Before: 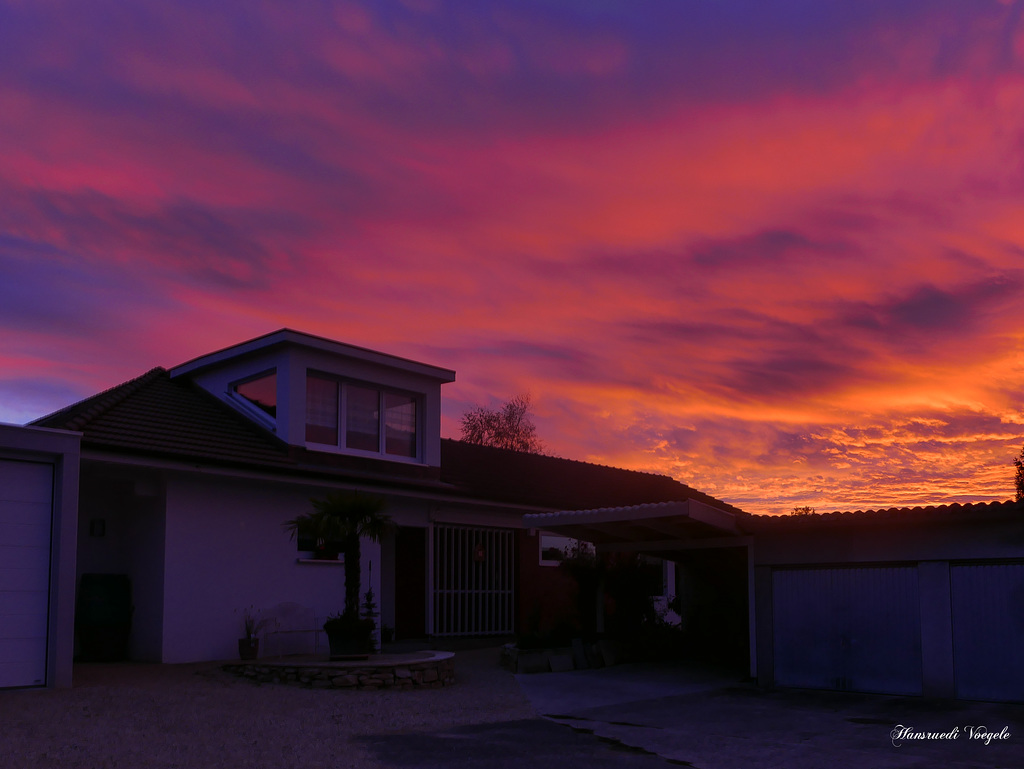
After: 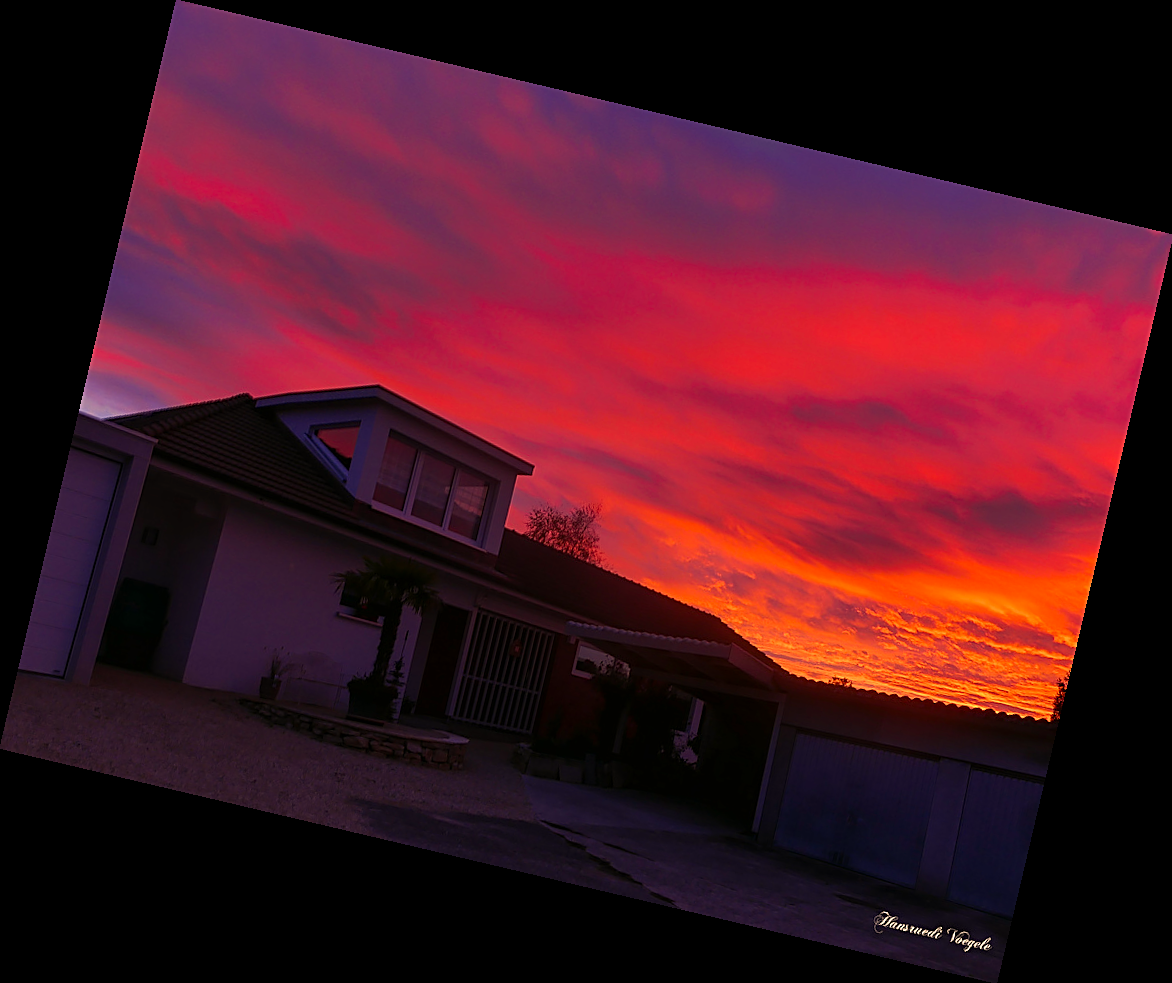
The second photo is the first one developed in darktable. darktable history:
white balance: red 1.138, green 0.996, blue 0.812
color correction: highlights a* 3.22, highlights b* 1.93, saturation 1.19
rotate and perspective: rotation 13.27°, automatic cropping off
sharpen: on, module defaults
